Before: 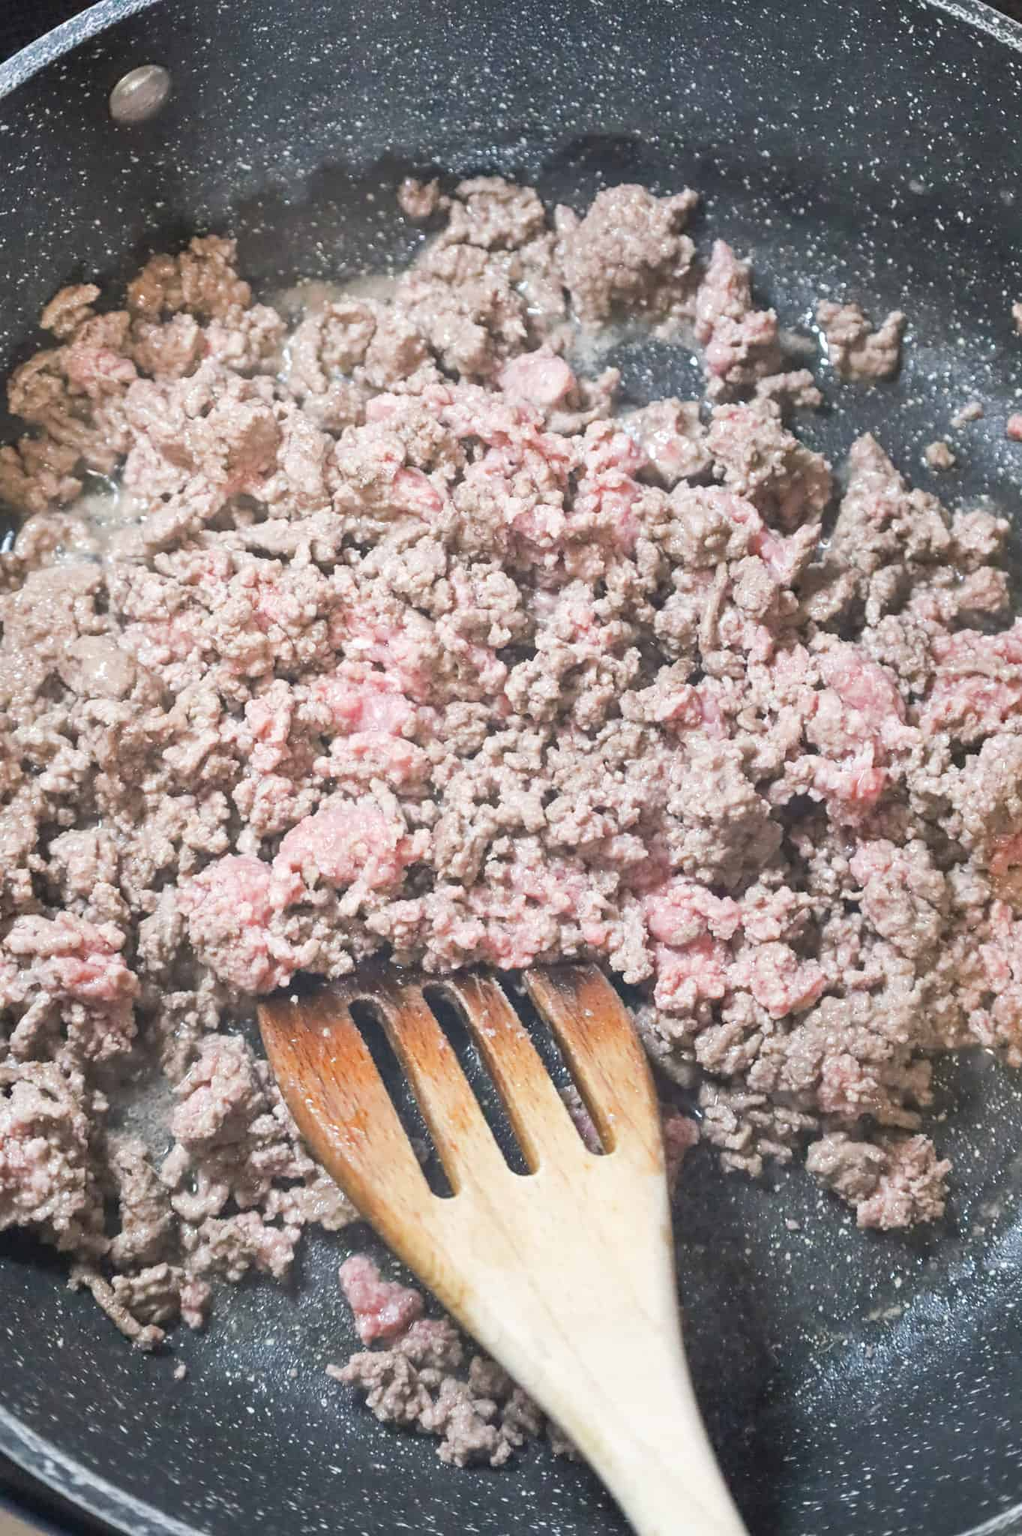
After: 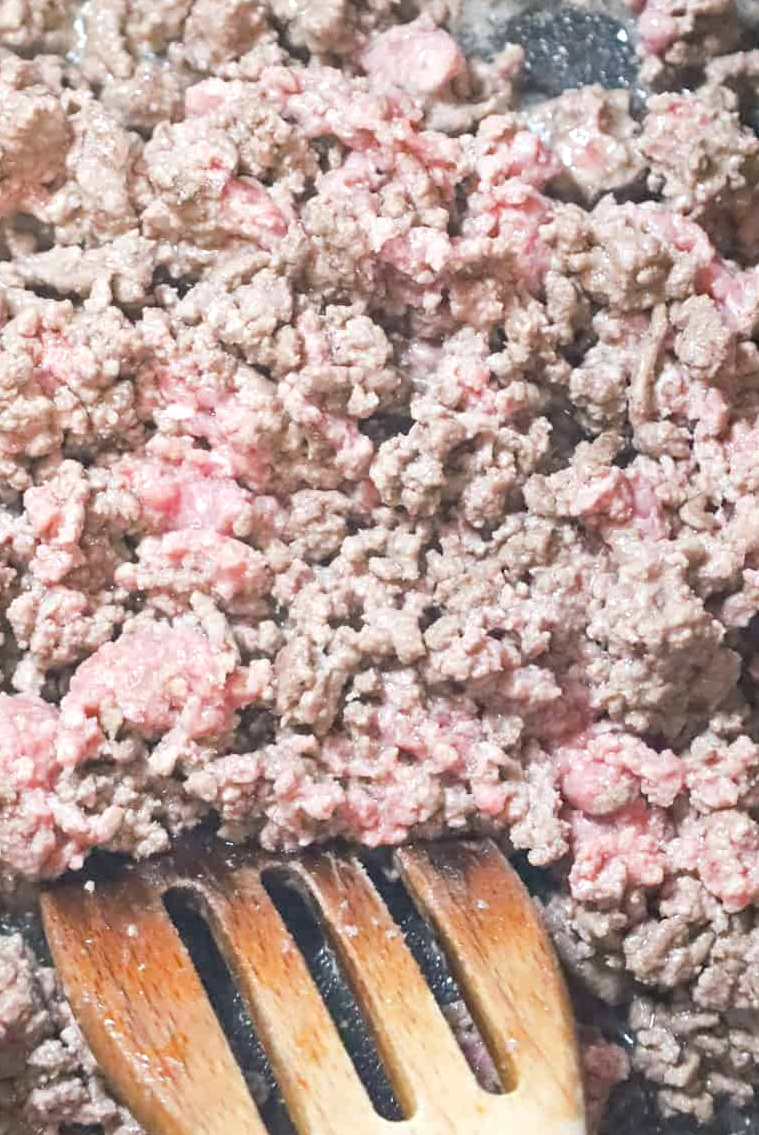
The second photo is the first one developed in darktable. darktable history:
crop and rotate: left 22.242%, top 21.811%, right 22.032%, bottom 22.765%
haze removal: compatibility mode true, adaptive false
exposure: exposure 0.135 EV, compensate exposure bias true, compensate highlight preservation false
